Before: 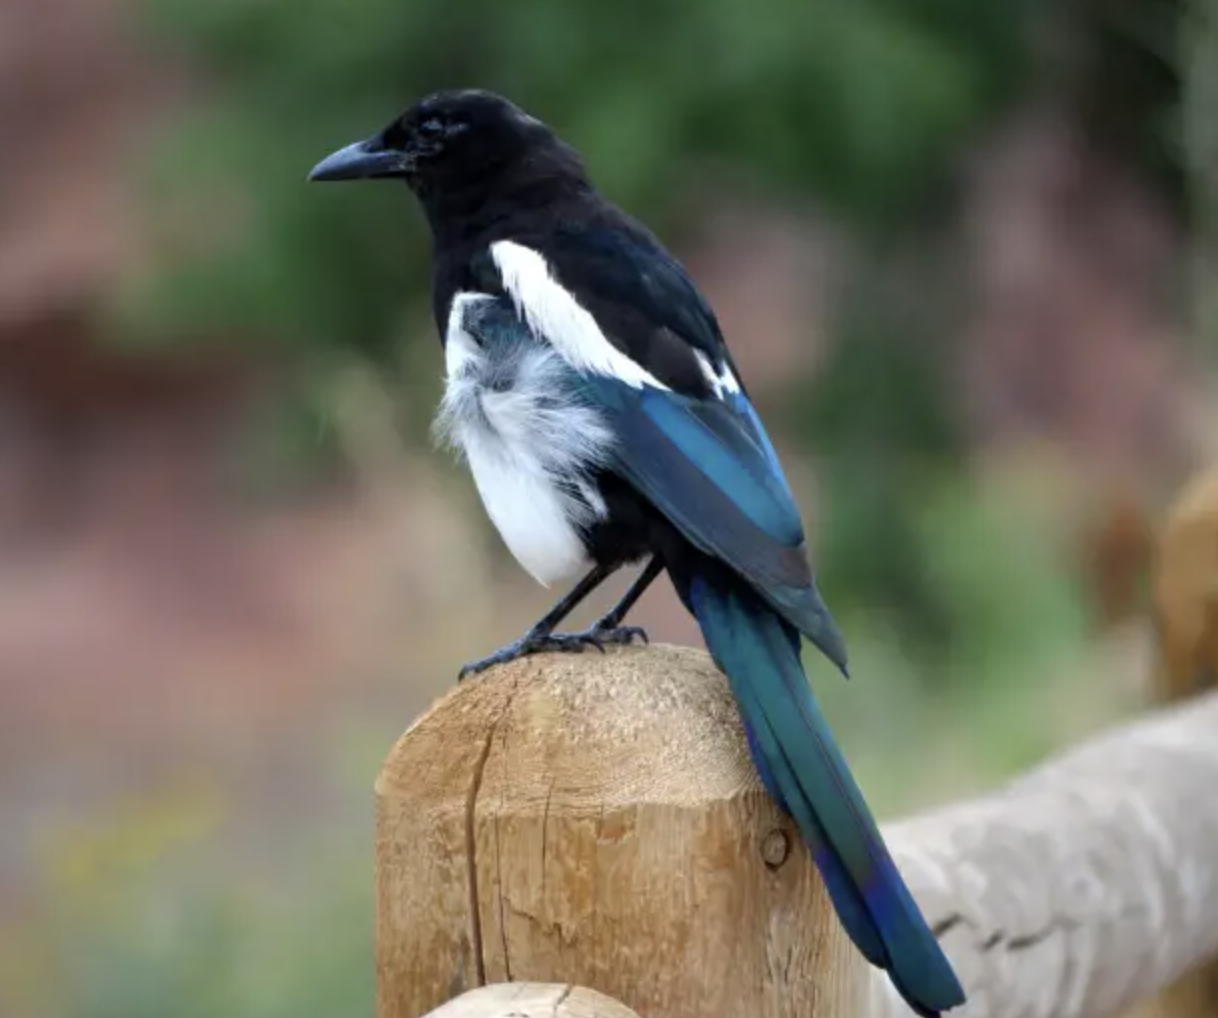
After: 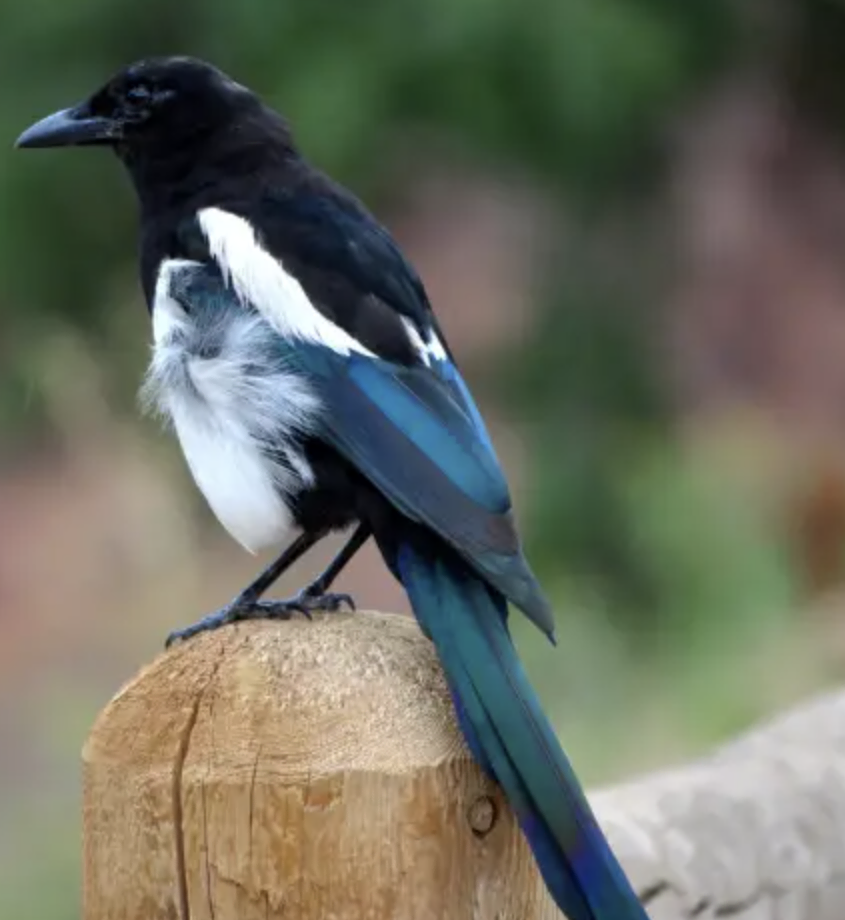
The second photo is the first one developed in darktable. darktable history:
color calibration: gray › normalize channels true, illuminant same as pipeline (D50), adaptation none (bypass), x 0.332, y 0.335, temperature 5007.03 K, gamut compression 0.017
crop and rotate: left 24.105%, top 3.275%, right 6.494%, bottom 6.307%
